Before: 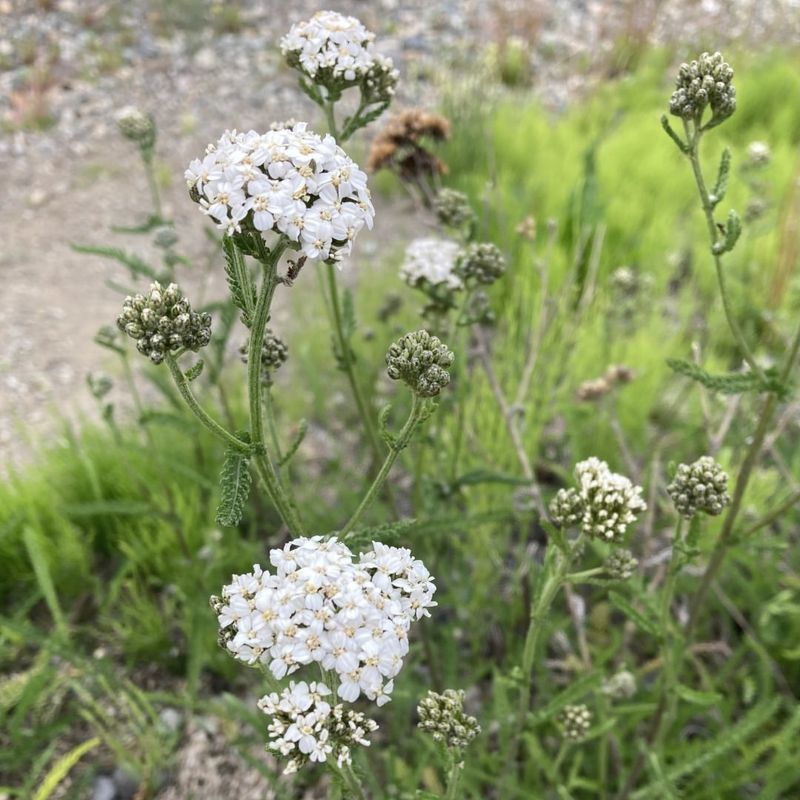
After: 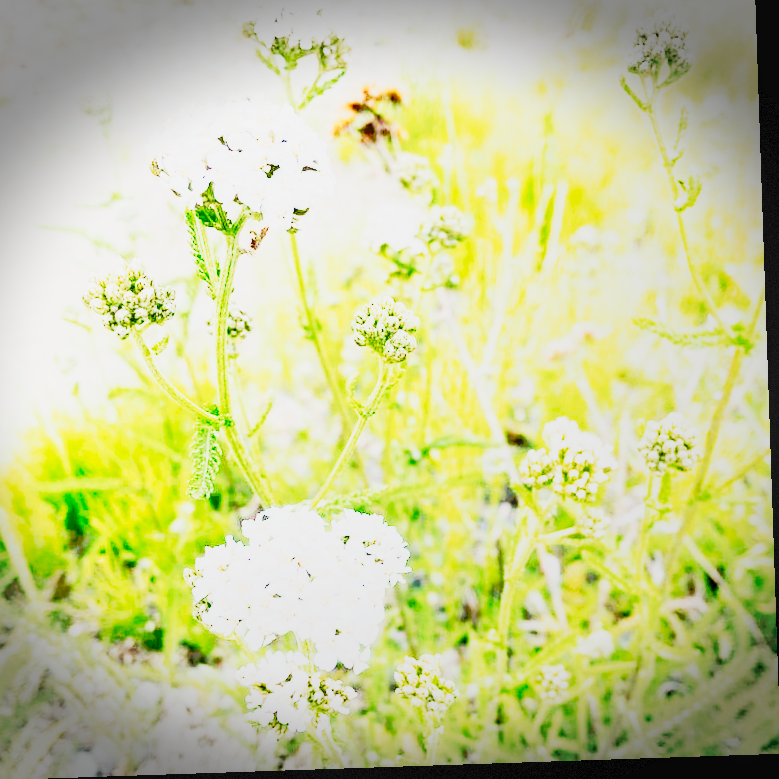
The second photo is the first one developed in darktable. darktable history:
crop and rotate: angle 1.93°, left 5.666%, top 5.683%
exposure: black level correction 0, exposure 1.199 EV, compensate exposure bias true, compensate highlight preservation false
contrast brightness saturation: contrast 0.202, brightness 0.2, saturation 0.809
local contrast: on, module defaults
vignetting: fall-off start 89.04%, fall-off radius 43.93%, brightness -0.681, width/height ratio 1.164, dithering 8-bit output
base curve: curves: ch0 [(0, 0) (0.032, 0.037) (0.105, 0.228) (0.435, 0.76) (0.856, 0.983) (1, 1)], preserve colors none
tone curve: curves: ch0 [(0, 0) (0.081, 0.033) (0.192, 0.124) (0.283, 0.238) (0.407, 0.476) (0.495, 0.521) (0.661, 0.756) (0.788, 0.87) (1, 0.951)]; ch1 [(0, 0) (0.161, 0.092) (0.35, 0.33) (0.392, 0.392) (0.427, 0.426) (0.479, 0.472) (0.505, 0.497) (0.521, 0.524) (0.567, 0.56) (0.583, 0.592) (0.625, 0.627) (0.678, 0.733) (1, 1)]; ch2 [(0, 0) (0.346, 0.362) (0.404, 0.427) (0.502, 0.499) (0.531, 0.523) (0.544, 0.561) (0.58, 0.59) (0.629, 0.642) (0.717, 0.678) (1, 1)], preserve colors none
